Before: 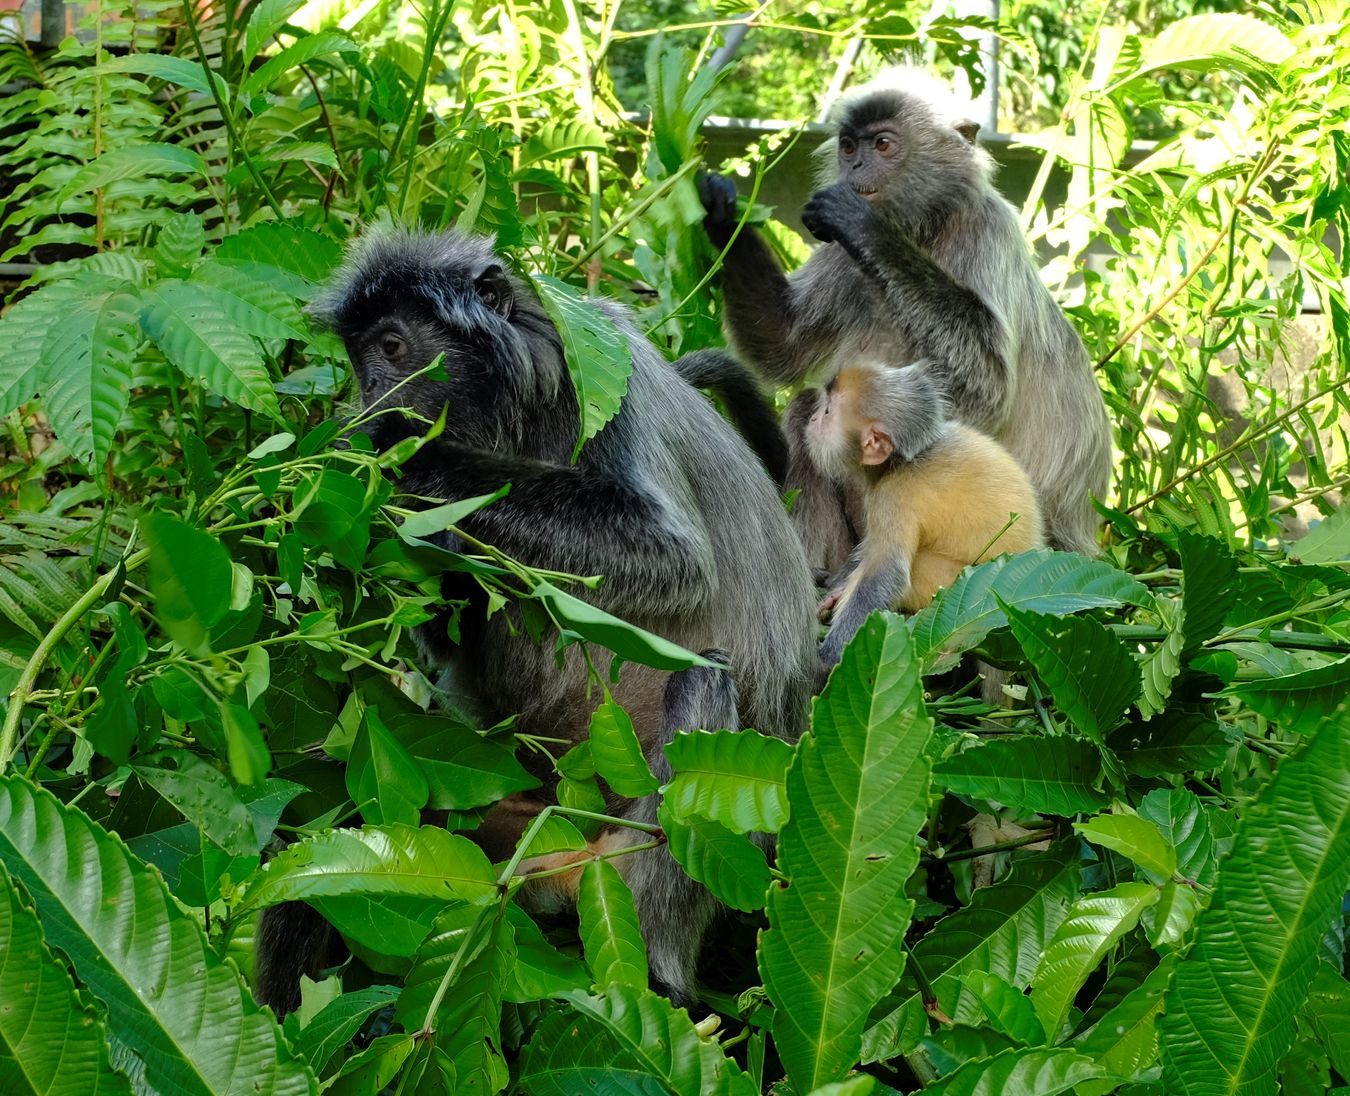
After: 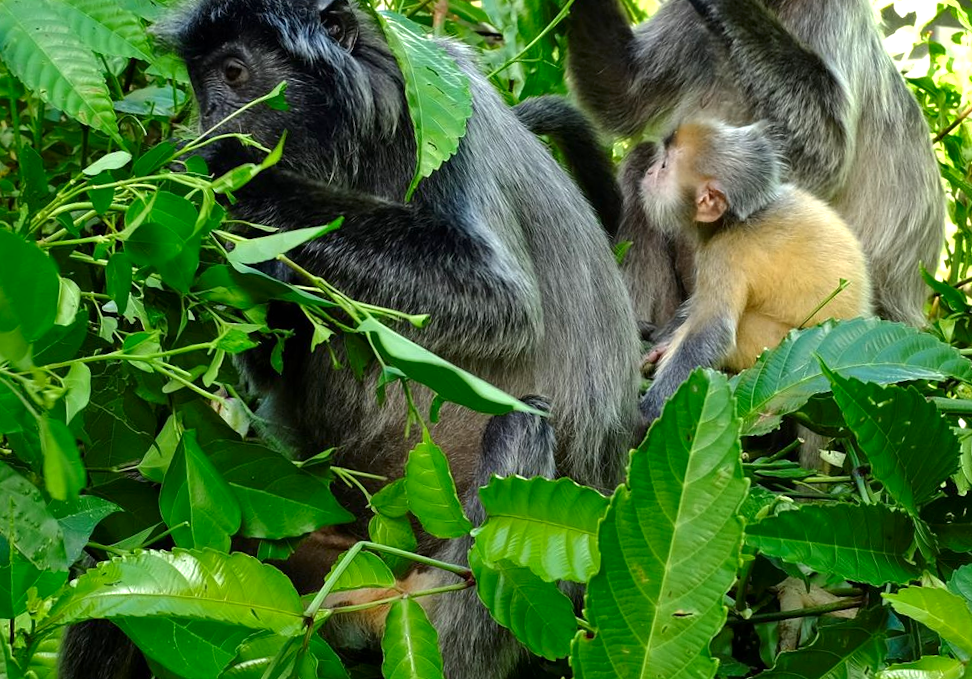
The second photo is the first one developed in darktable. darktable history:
contrast brightness saturation: brightness -0.086
crop and rotate: angle -3.78°, left 9.845%, top 21.288%, right 12.44%, bottom 11.806%
exposure: black level correction 0, exposure 0.499 EV, compensate exposure bias true, compensate highlight preservation false
shadows and highlights: low approximation 0.01, soften with gaussian
